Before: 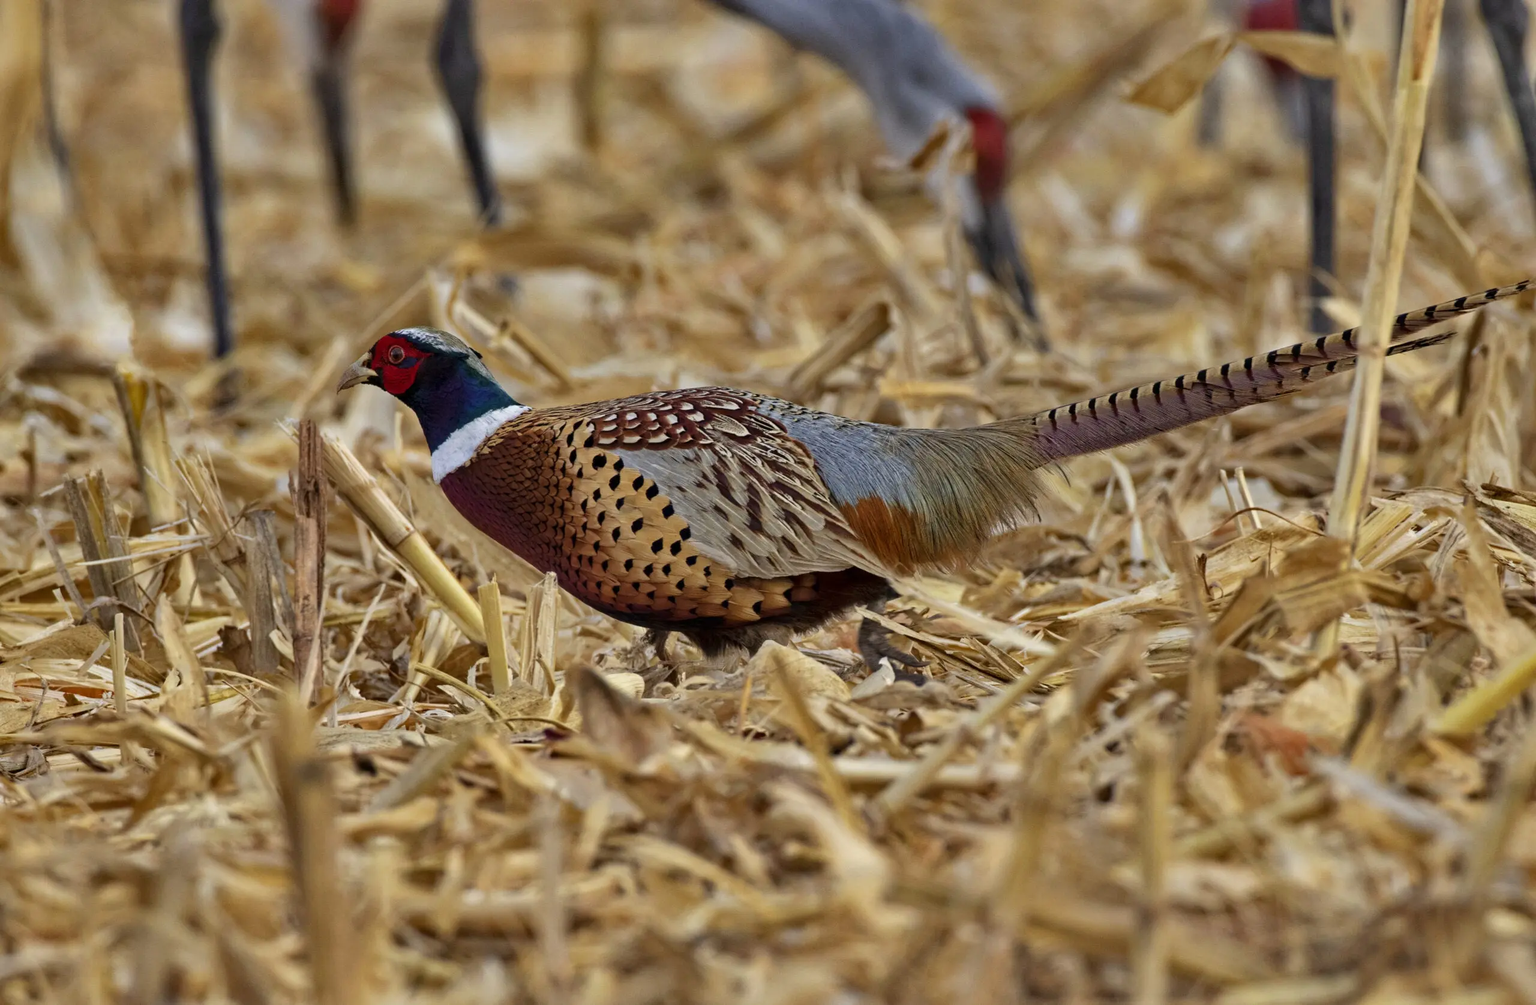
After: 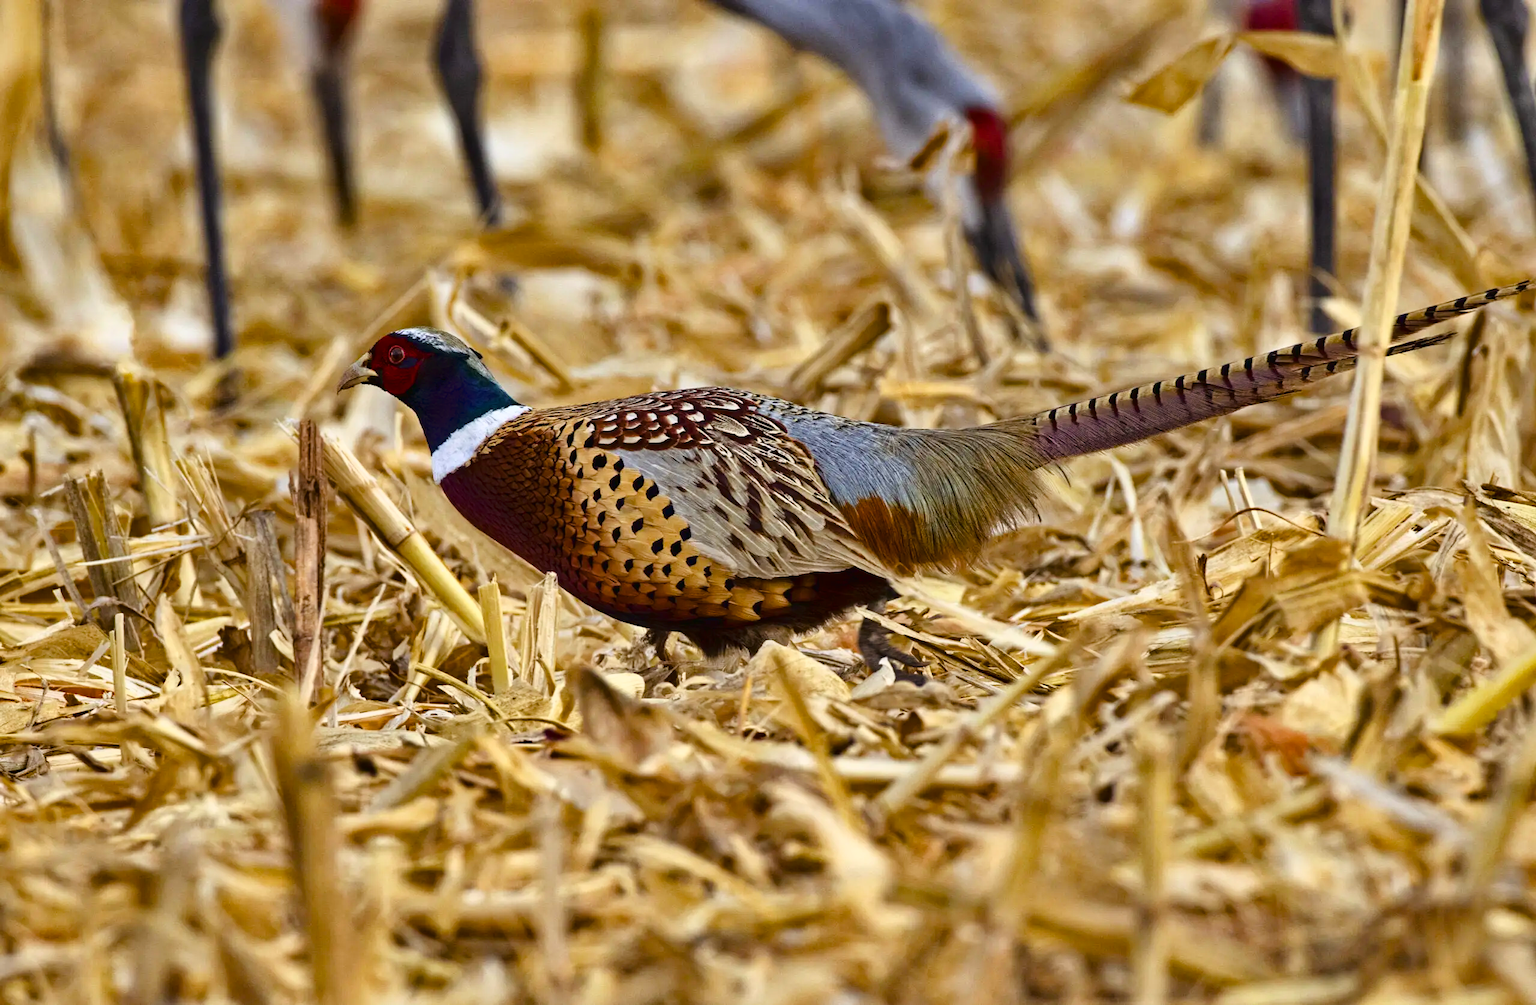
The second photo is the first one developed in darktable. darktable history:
tone curve: curves: ch0 [(0, 0.018) (0.162, 0.128) (0.434, 0.478) (0.667, 0.785) (0.819, 0.943) (1, 0.991)]; ch1 [(0, 0) (0.402, 0.36) (0.476, 0.449) (0.506, 0.505) (0.523, 0.518) (0.582, 0.586) (0.641, 0.668) (0.7, 0.741) (1, 1)]; ch2 [(0, 0) (0.416, 0.403) (0.483, 0.472) (0.503, 0.505) (0.521, 0.519) (0.547, 0.561) (0.597, 0.643) (0.699, 0.759) (0.997, 0.858)], color space Lab, linked channels, preserve colors none
color balance rgb: shadows lift › chroma 1.033%, shadows lift › hue 31.68°, perceptual saturation grading › global saturation 20%, perceptual saturation grading › highlights -25.236%, perceptual saturation grading › shadows 49.789%
